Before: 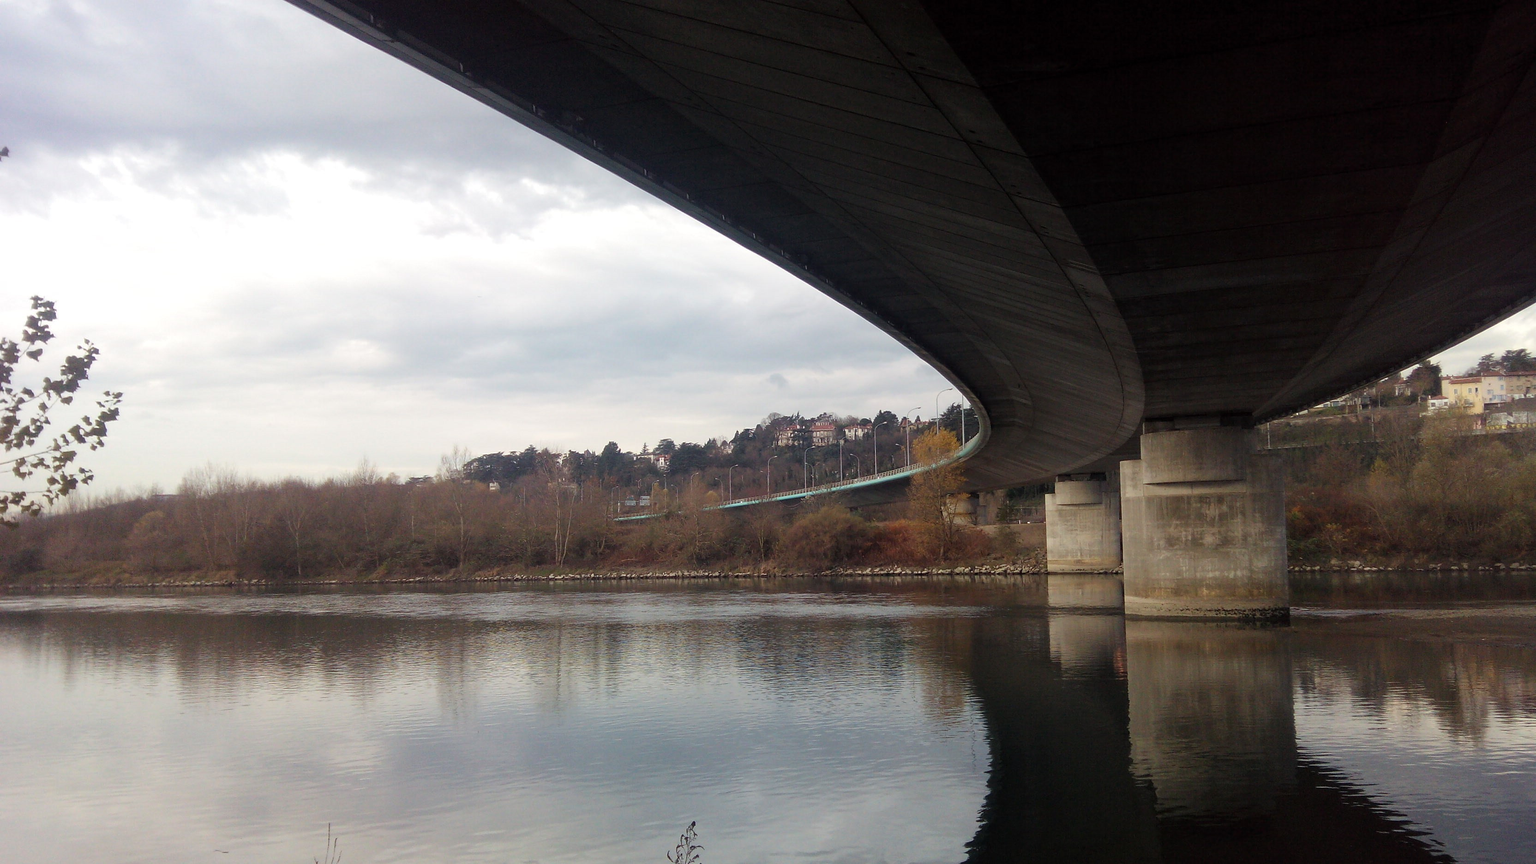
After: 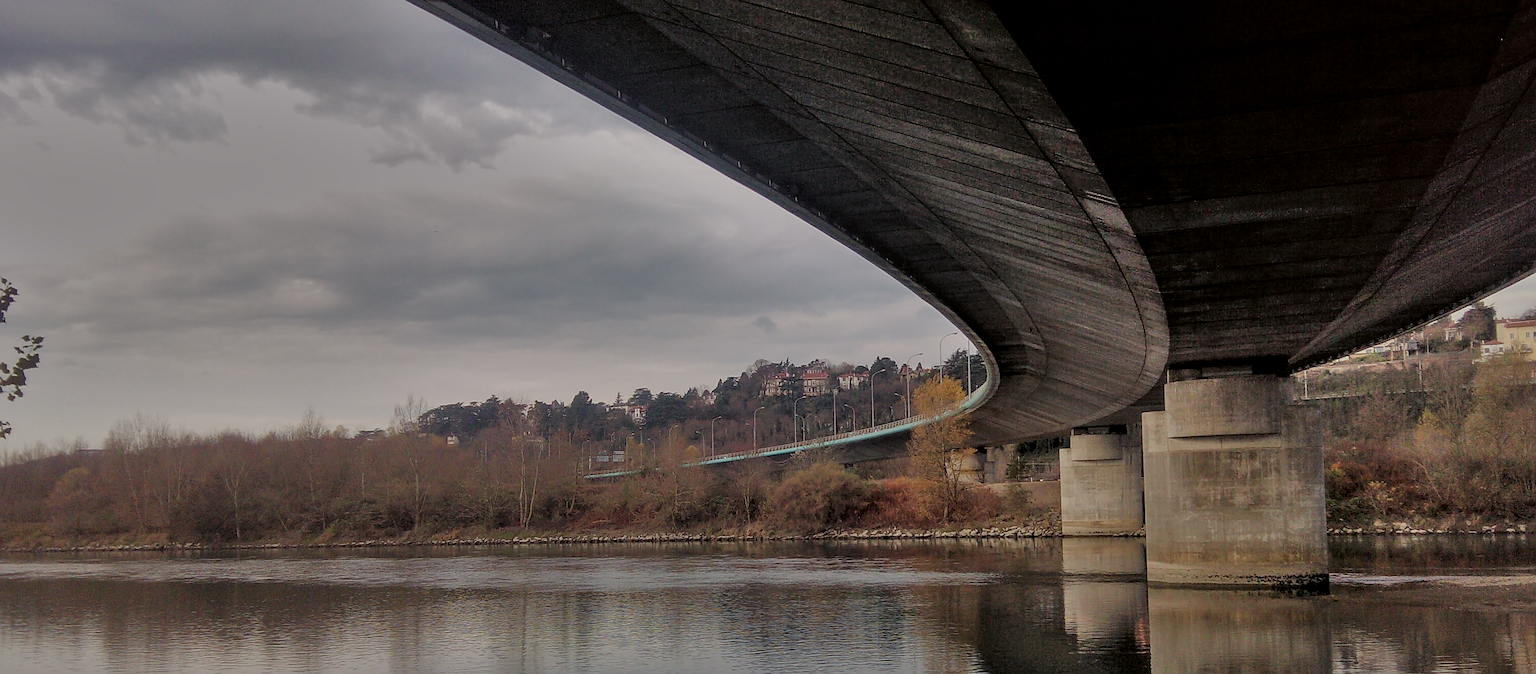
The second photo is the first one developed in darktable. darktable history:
color balance rgb: perceptual saturation grading › global saturation -1.558%, perceptual saturation grading › highlights -6.922%, perceptual saturation grading › mid-tones 8.526%, perceptual saturation grading › shadows 3.144%
local contrast: on, module defaults
shadows and highlights: shadows 79.53, white point adjustment -9.14, highlights -61.26, soften with gaussian
crop: left 5.447%, top 10.074%, right 3.77%, bottom 19.056%
tone equalizer: -8 EV 0.227 EV, -7 EV 0.454 EV, -6 EV 0.379 EV, -5 EV 0.262 EV, -3 EV -0.281 EV, -2 EV -0.42 EV, -1 EV -0.421 EV, +0 EV -0.255 EV, edges refinement/feathering 500, mask exposure compensation -1.57 EV, preserve details no
sharpen: on, module defaults
filmic rgb: black relative exposure -7.99 EV, white relative exposure 4.01 EV, hardness 4.16, color science v6 (2022)
color correction: highlights a* 2.97, highlights b* -1.01, shadows a* -0.052, shadows b* 2.3, saturation 0.978
